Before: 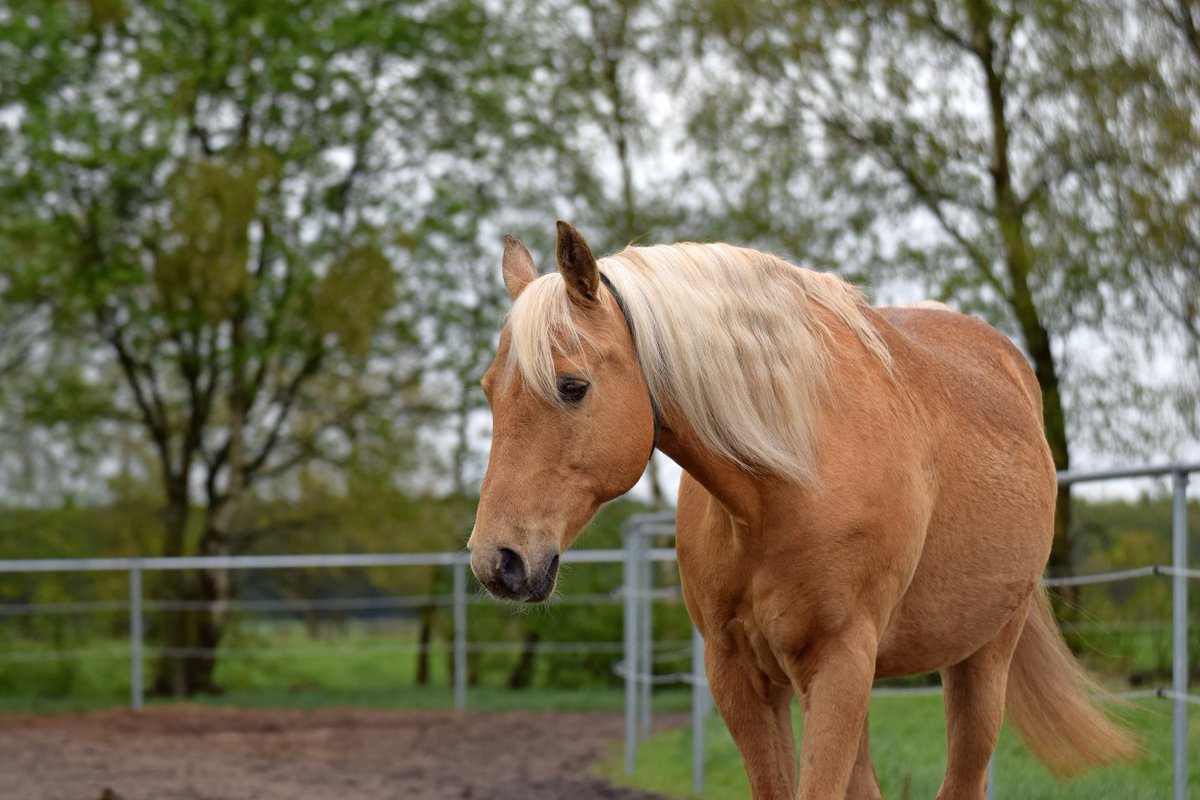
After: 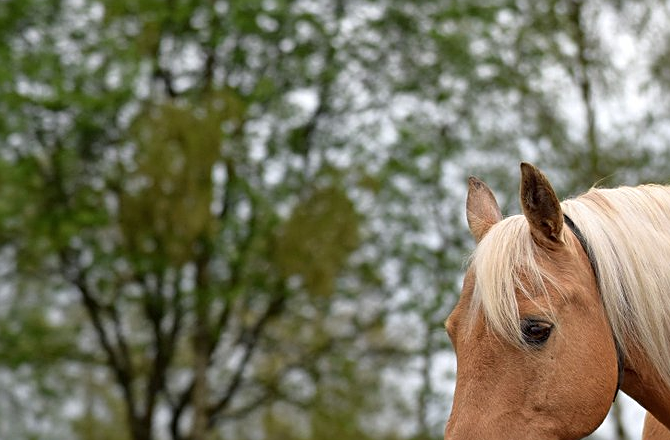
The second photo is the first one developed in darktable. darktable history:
sharpen: on, module defaults
crop and rotate: left 3.071%, top 7.385%, right 41.089%, bottom 37.498%
